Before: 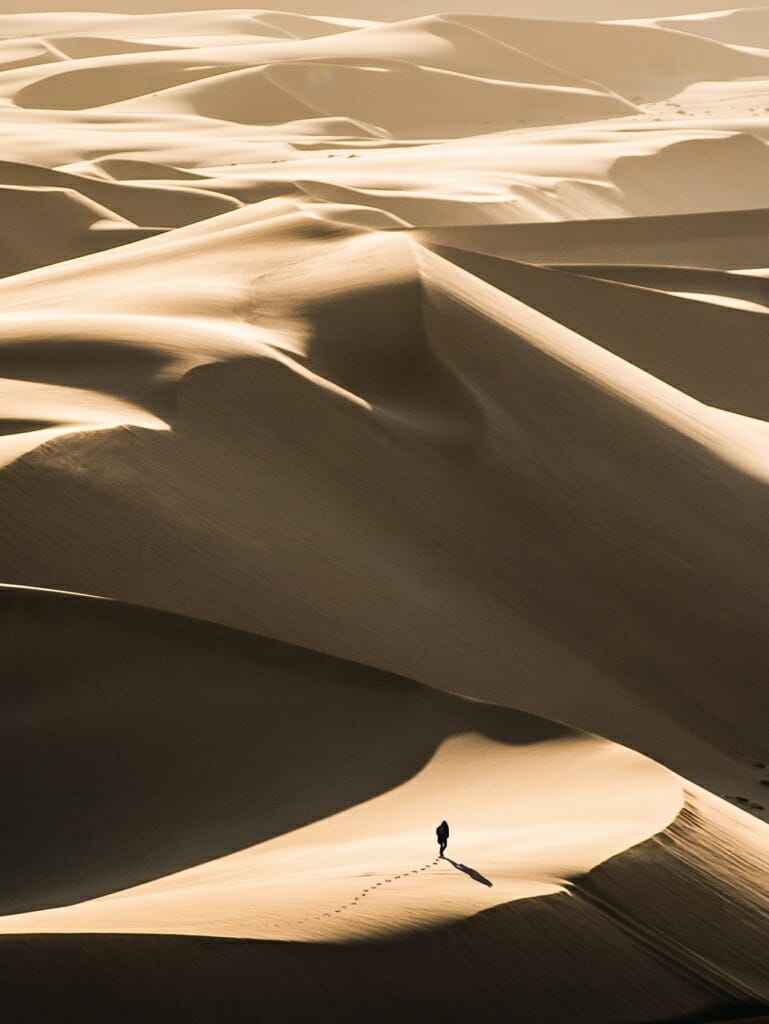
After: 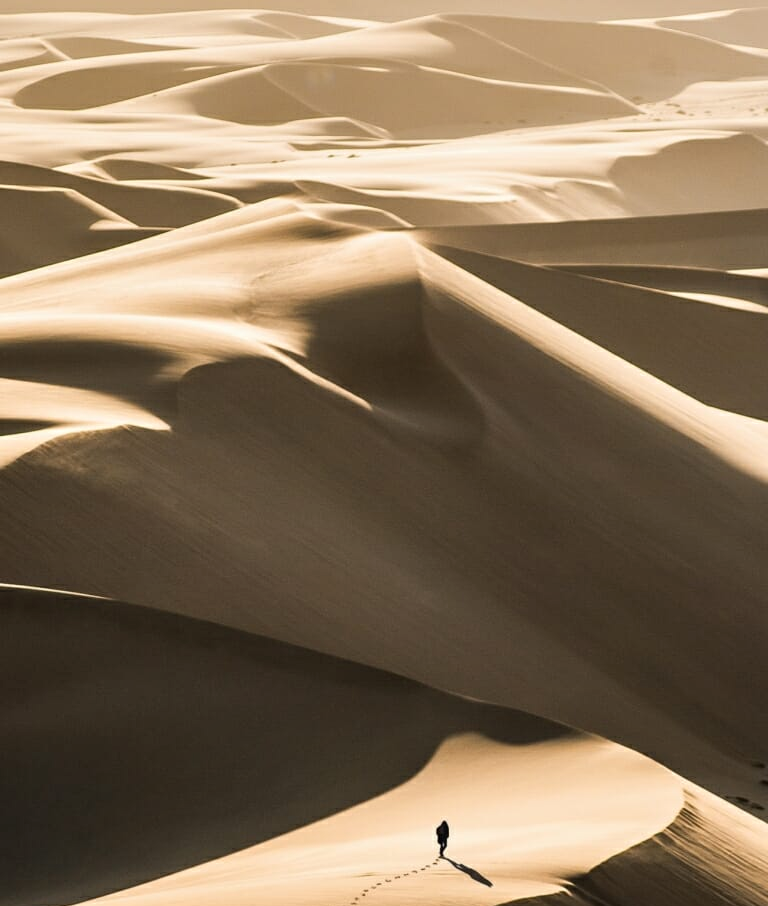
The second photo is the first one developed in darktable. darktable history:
crop and rotate: top 0%, bottom 11.49%
shadows and highlights: shadows 37.27, highlights -28.18, soften with gaussian
tone equalizer: on, module defaults
